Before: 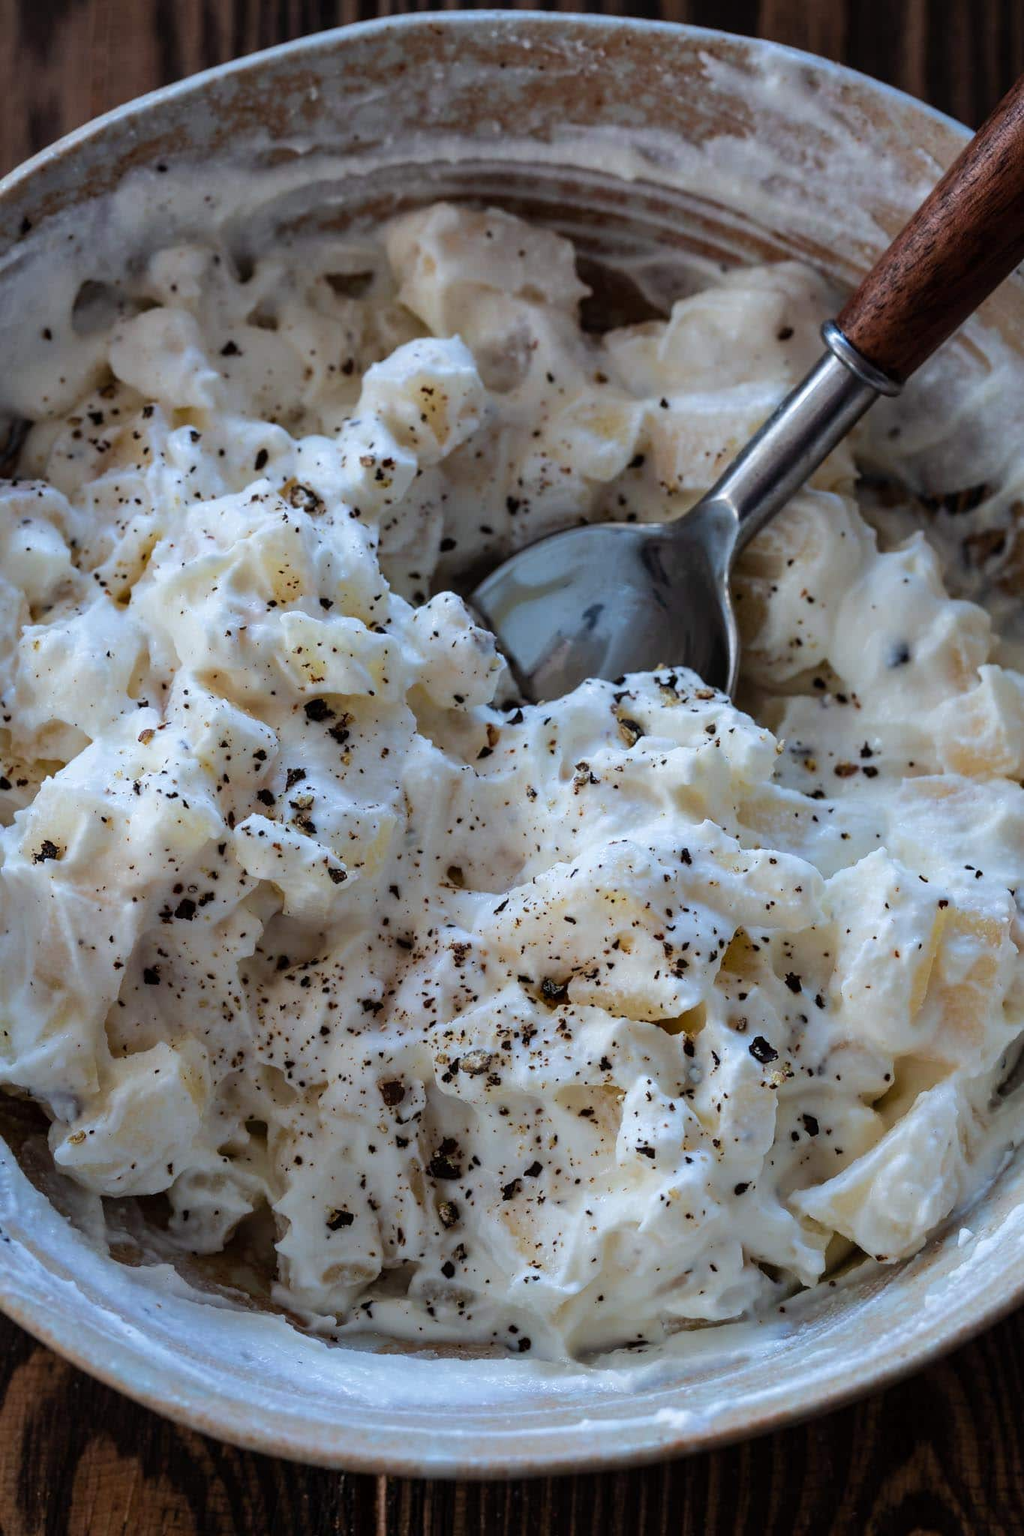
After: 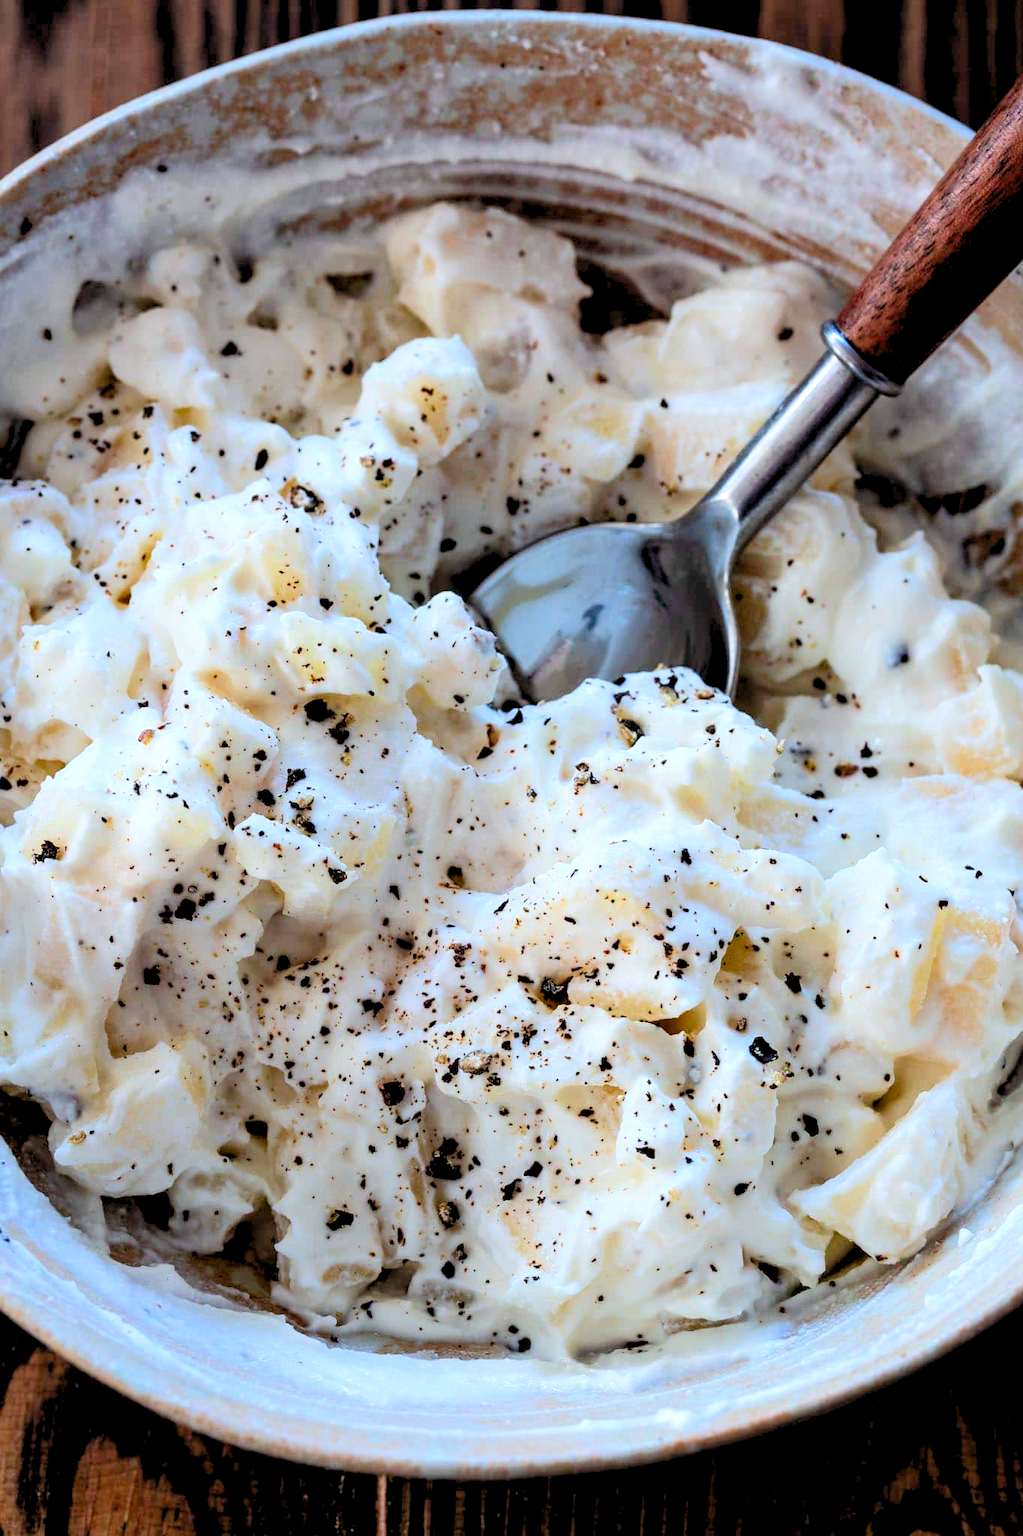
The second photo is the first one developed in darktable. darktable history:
tone equalizer: -8 EV 0.275 EV, -7 EV 0.4 EV, -6 EV 0.446 EV, -5 EV 0.222 EV, -3 EV -0.281 EV, -2 EV -0.395 EV, -1 EV -0.4 EV, +0 EV -0.225 EV
filmic rgb: black relative exposure -7.65 EV, white relative exposure 4.56 EV, threshold 5.96 EV, hardness 3.61, color science v6 (2022), enable highlight reconstruction true
levels: levels [0.036, 0.364, 0.827]
contrast brightness saturation: contrast 0.033, brightness -0.038
exposure: black level correction 0.001, exposure 0.499 EV, compensate exposure bias true, compensate highlight preservation false
